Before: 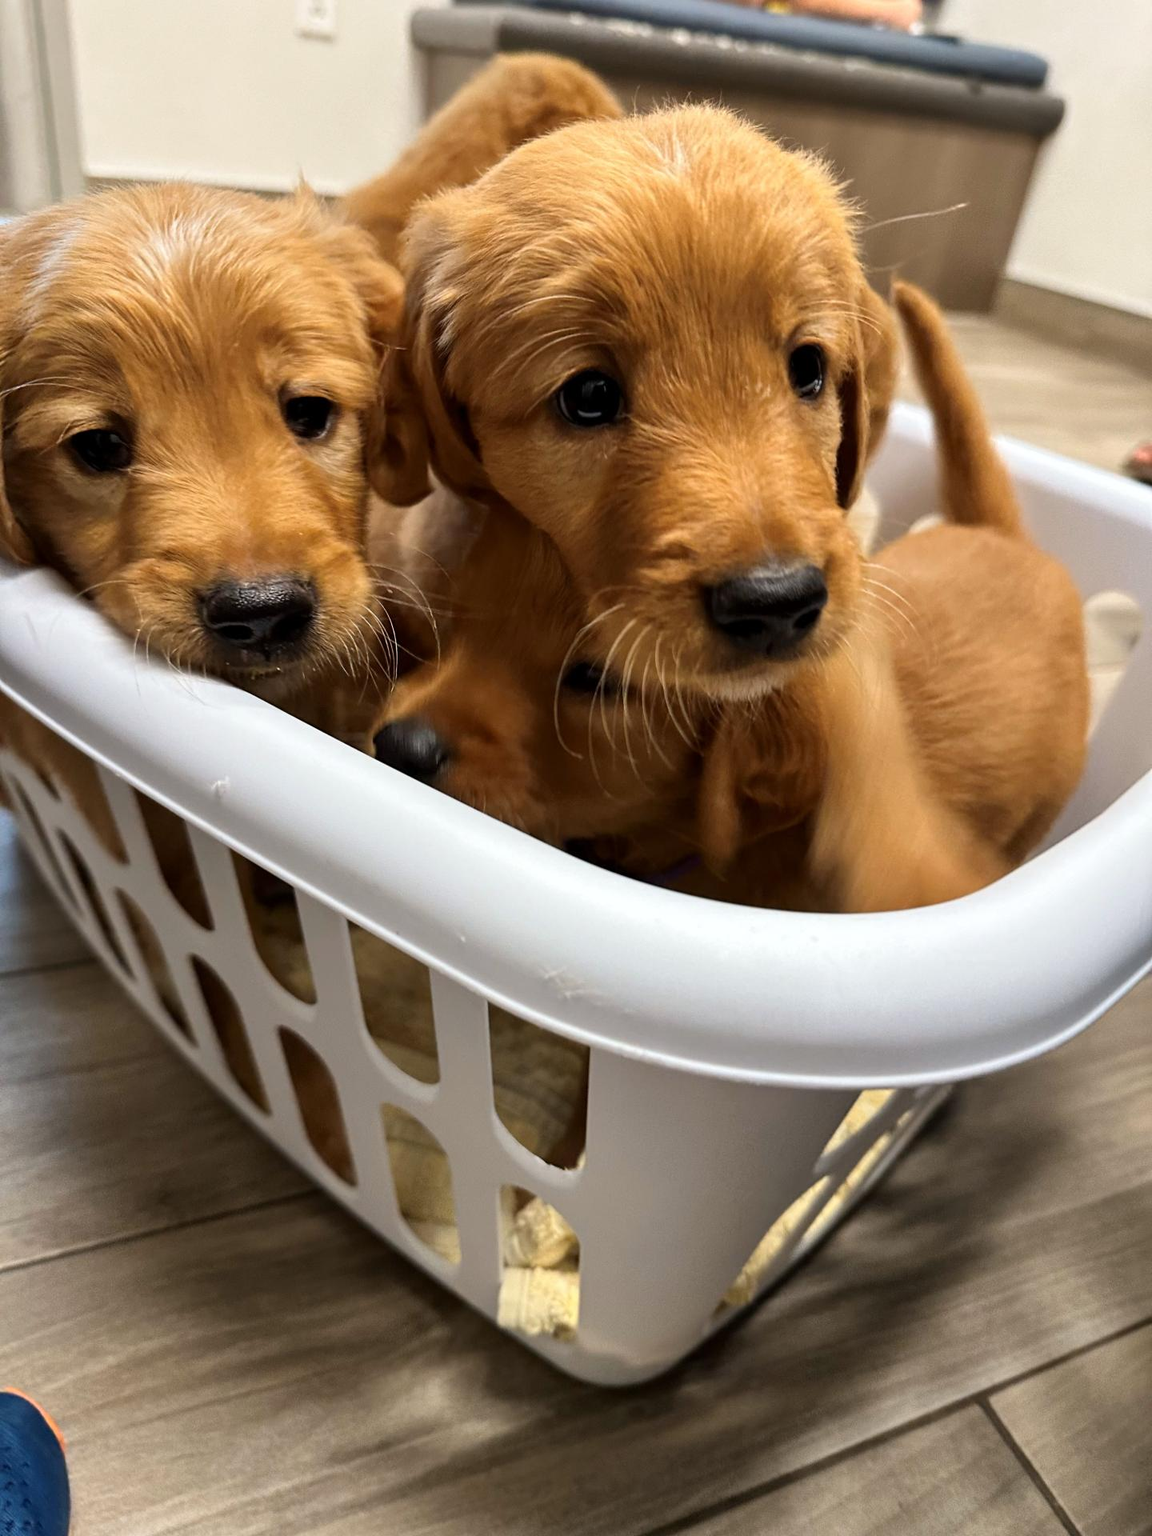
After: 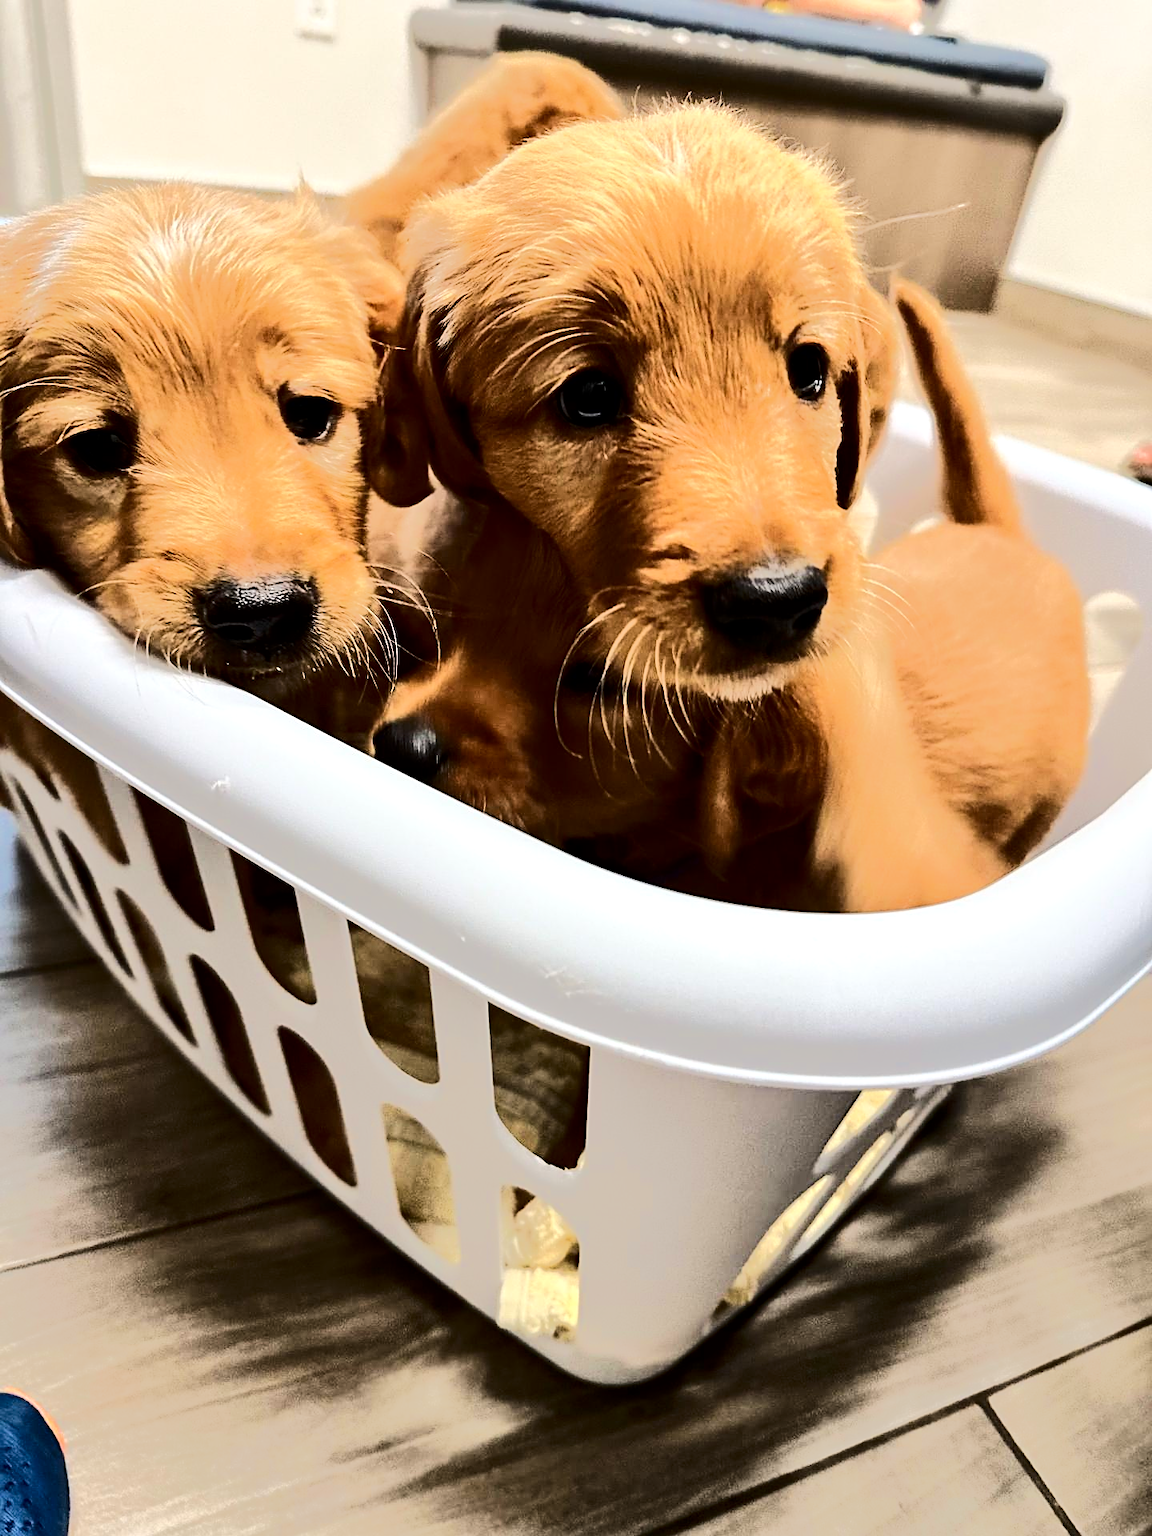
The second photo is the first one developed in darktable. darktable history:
tone equalizer: -8 EV -0.508 EV, -7 EV -0.331 EV, -6 EV -0.104 EV, -5 EV 0.393 EV, -4 EV 0.989 EV, -3 EV 0.785 EV, -2 EV -0.01 EV, -1 EV 0.144 EV, +0 EV -0.01 EV, edges refinement/feathering 500, mask exposure compensation -1.57 EV, preserve details no
sharpen: on, module defaults
contrast equalizer: y [[0.509, 0.517, 0.523, 0.523, 0.517, 0.509], [0.5 ×6], [0.5 ×6], [0 ×6], [0 ×6]]
contrast brightness saturation: contrast 0.296
exposure: black level correction 0, exposure 0 EV, compensate highlight preservation false
